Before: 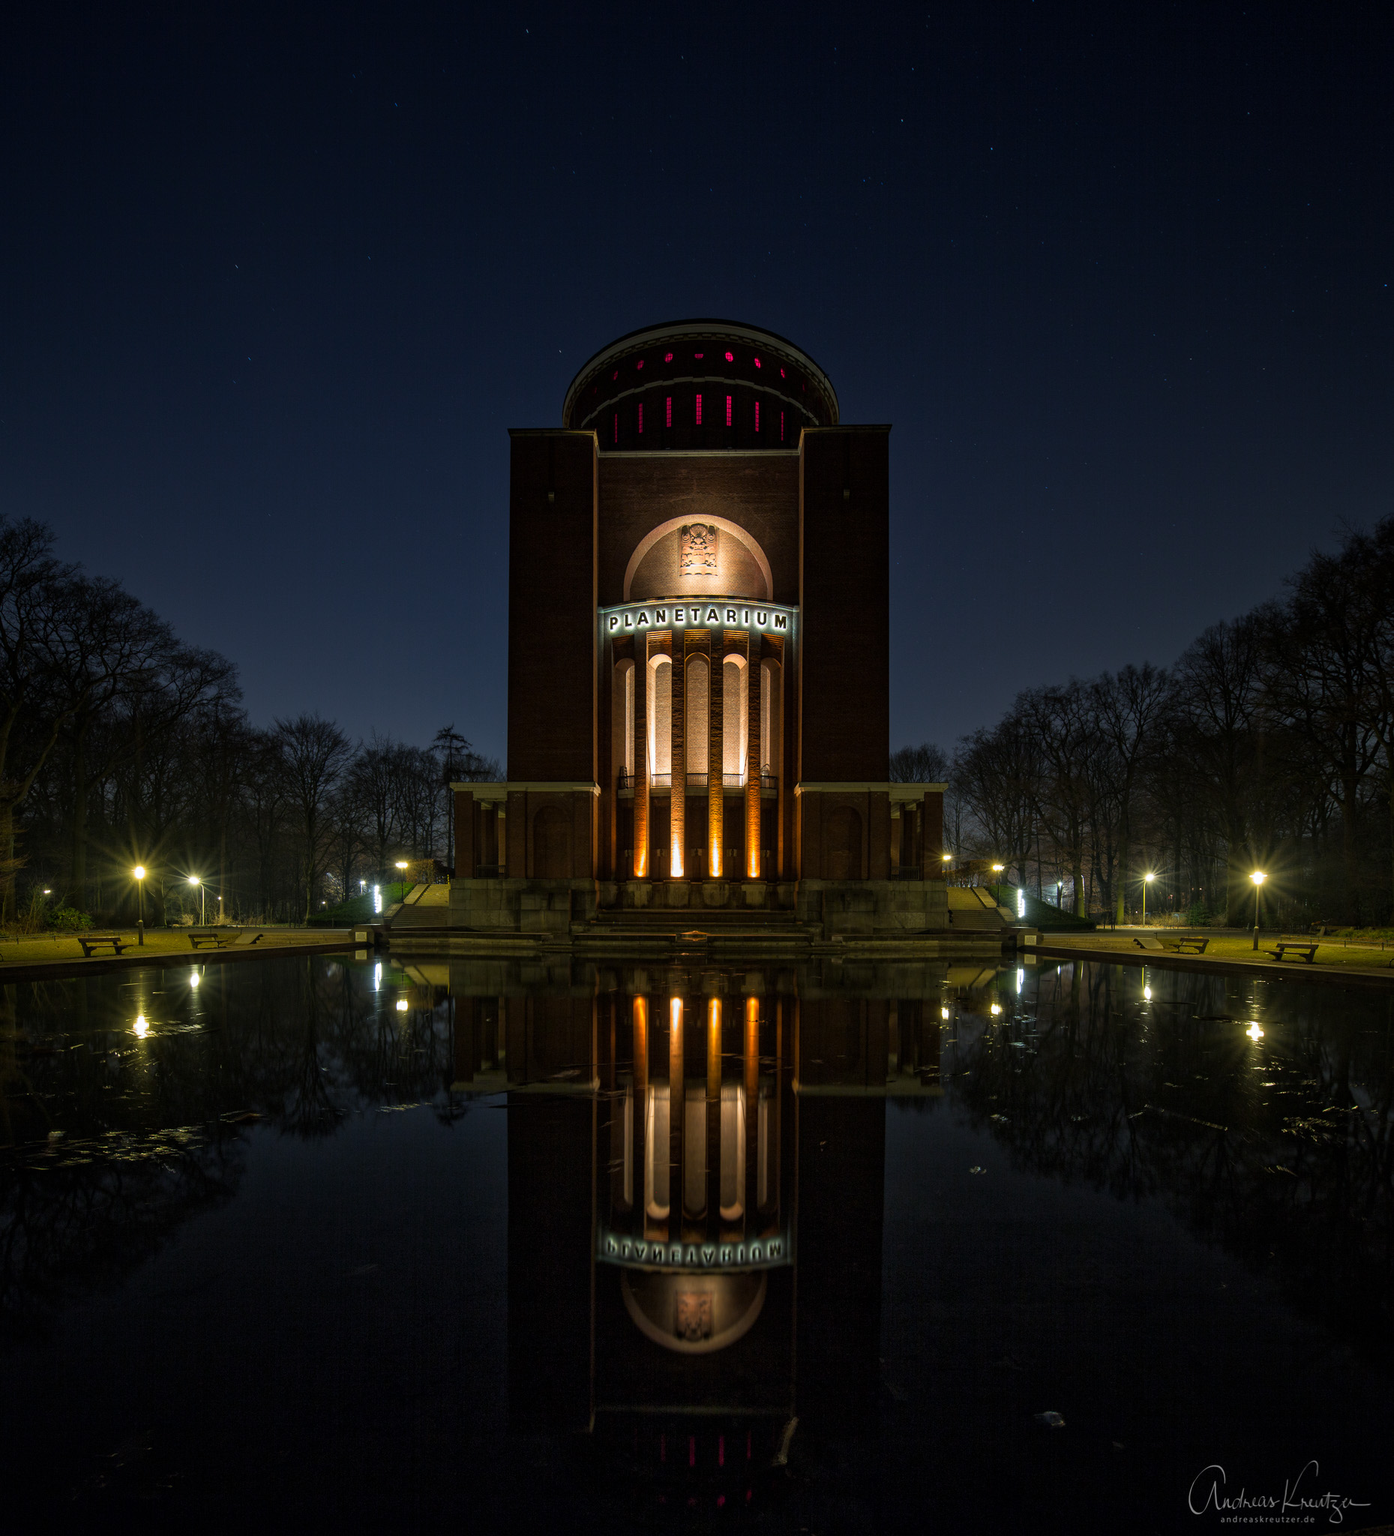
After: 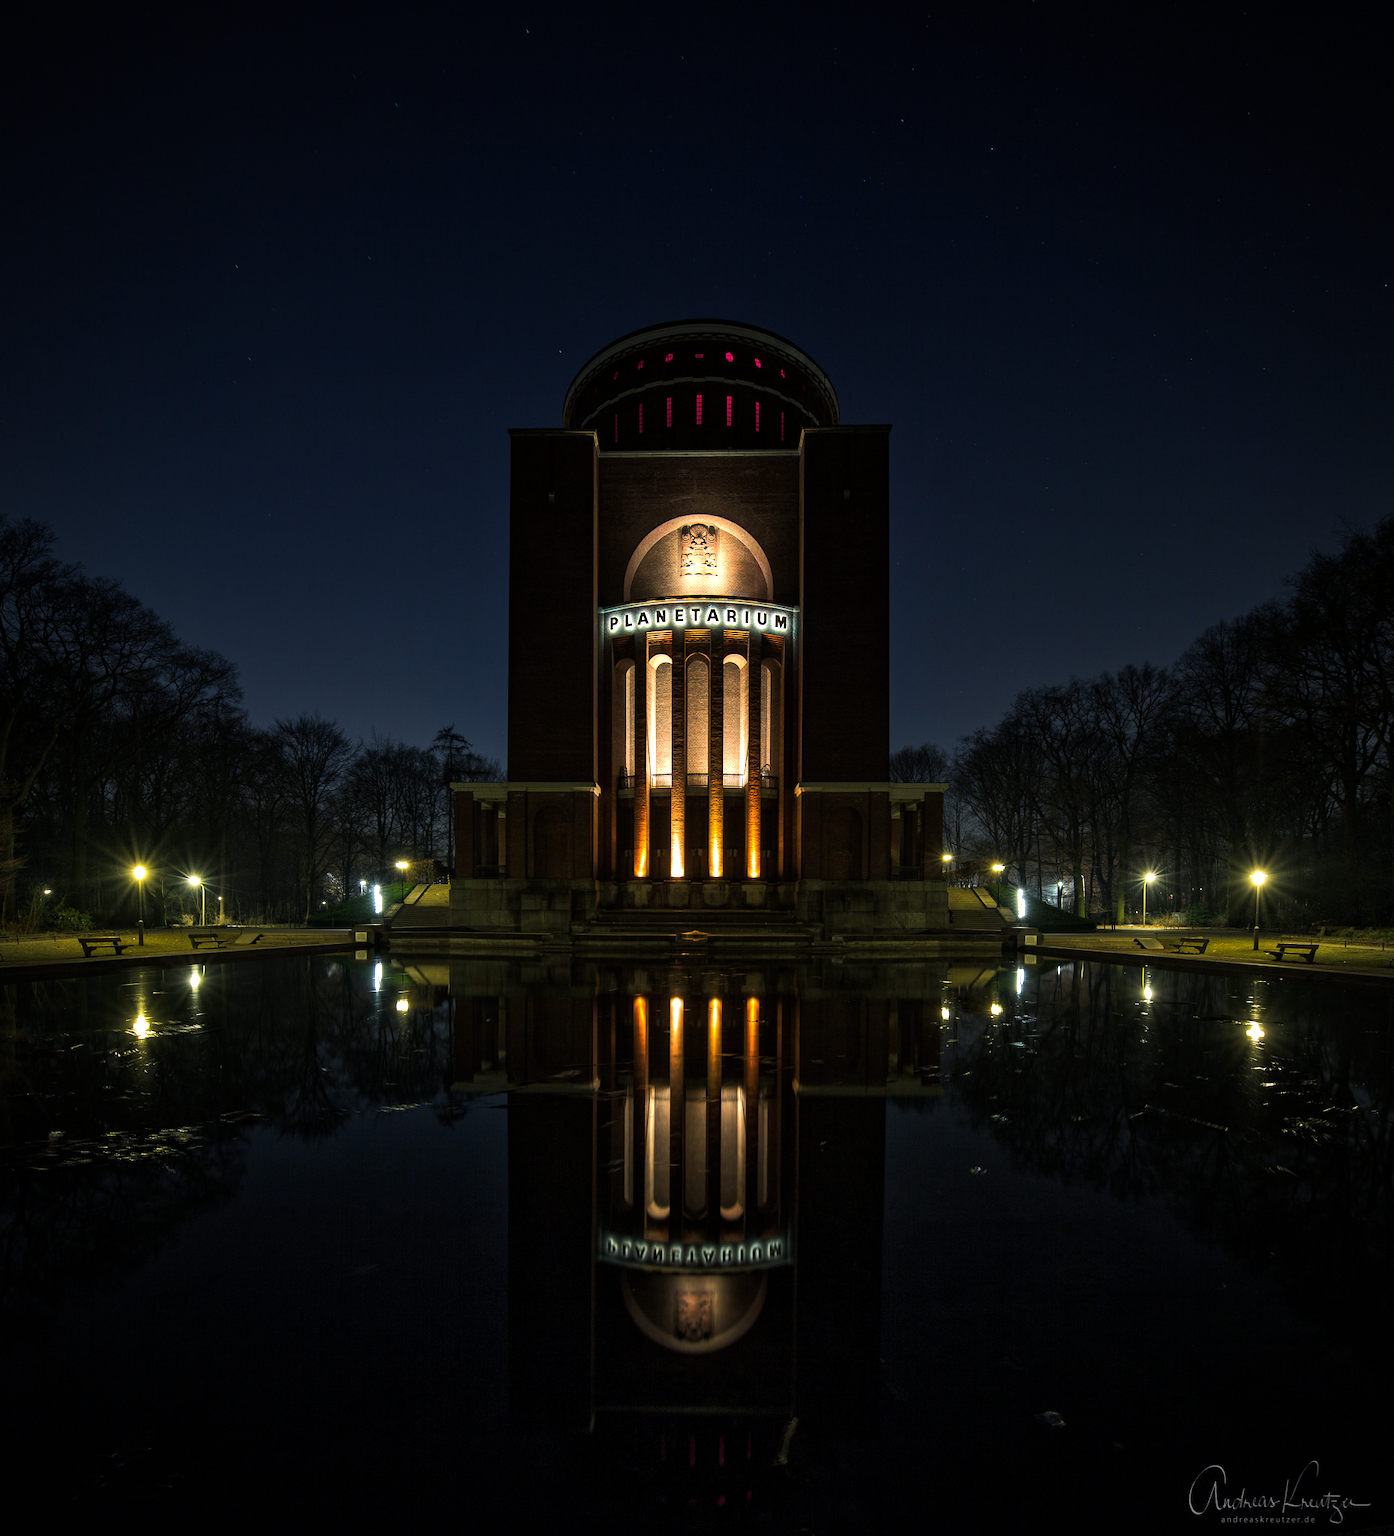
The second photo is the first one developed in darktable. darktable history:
vignetting: fall-off radius 82.5%, unbound false
color balance rgb: shadows lift › chroma 3.156%, shadows lift › hue 241.28°, perceptual saturation grading › global saturation -0.008%, perceptual brilliance grading › highlights 18.206%, perceptual brilliance grading › mid-tones 31.524%, perceptual brilliance grading › shadows -31.547%
